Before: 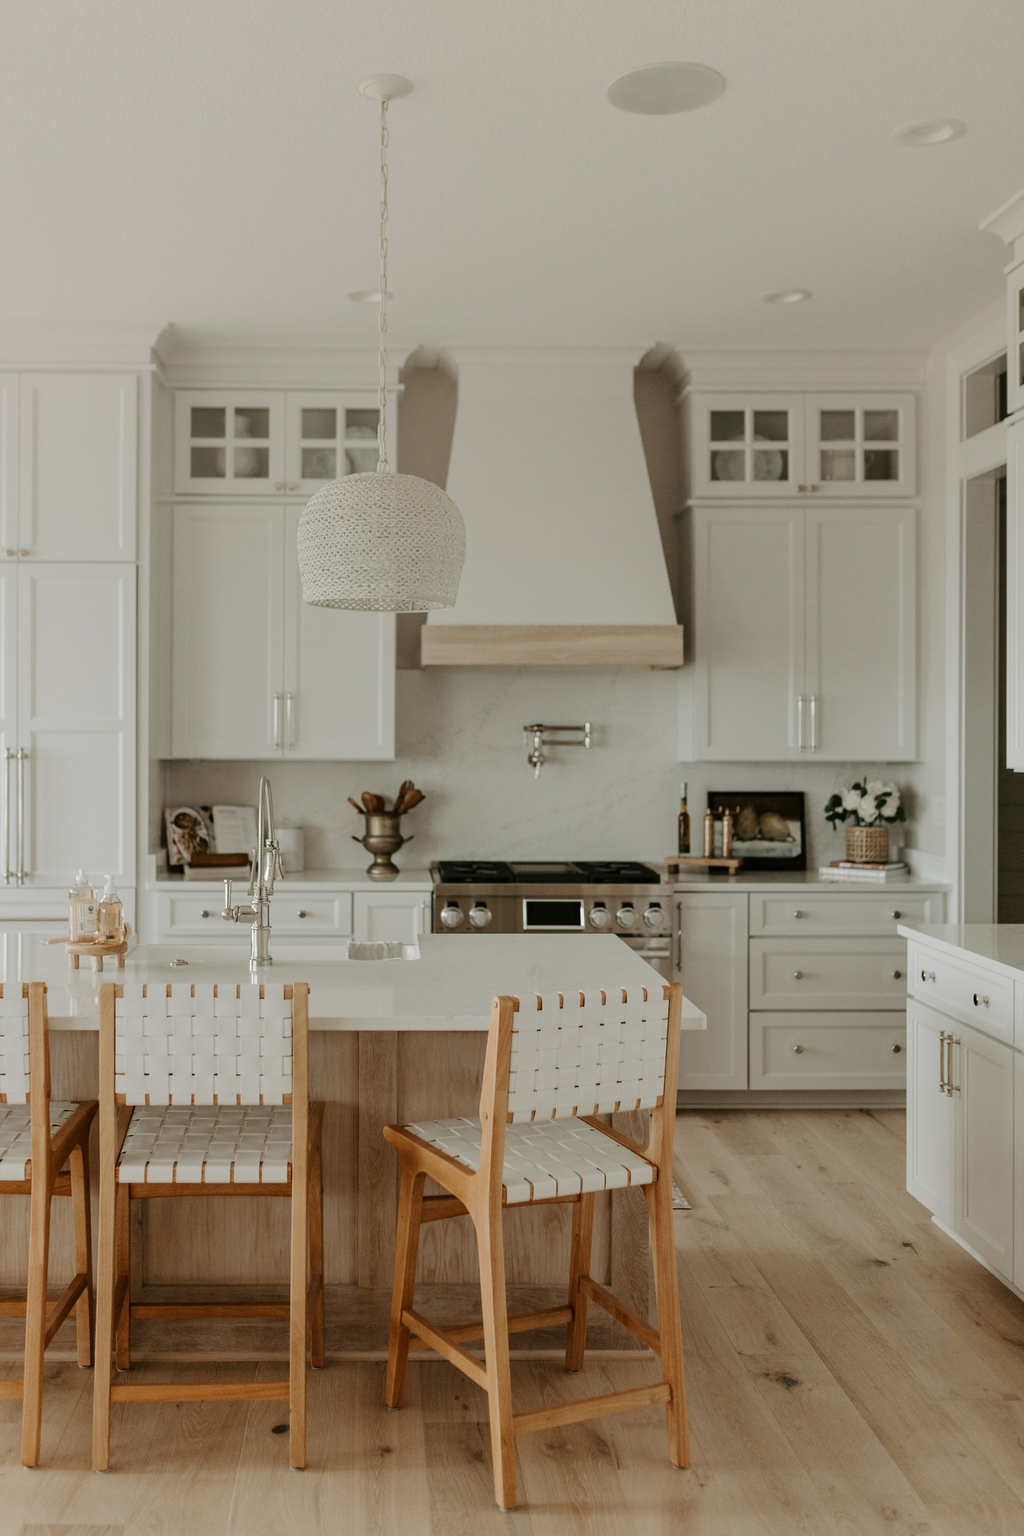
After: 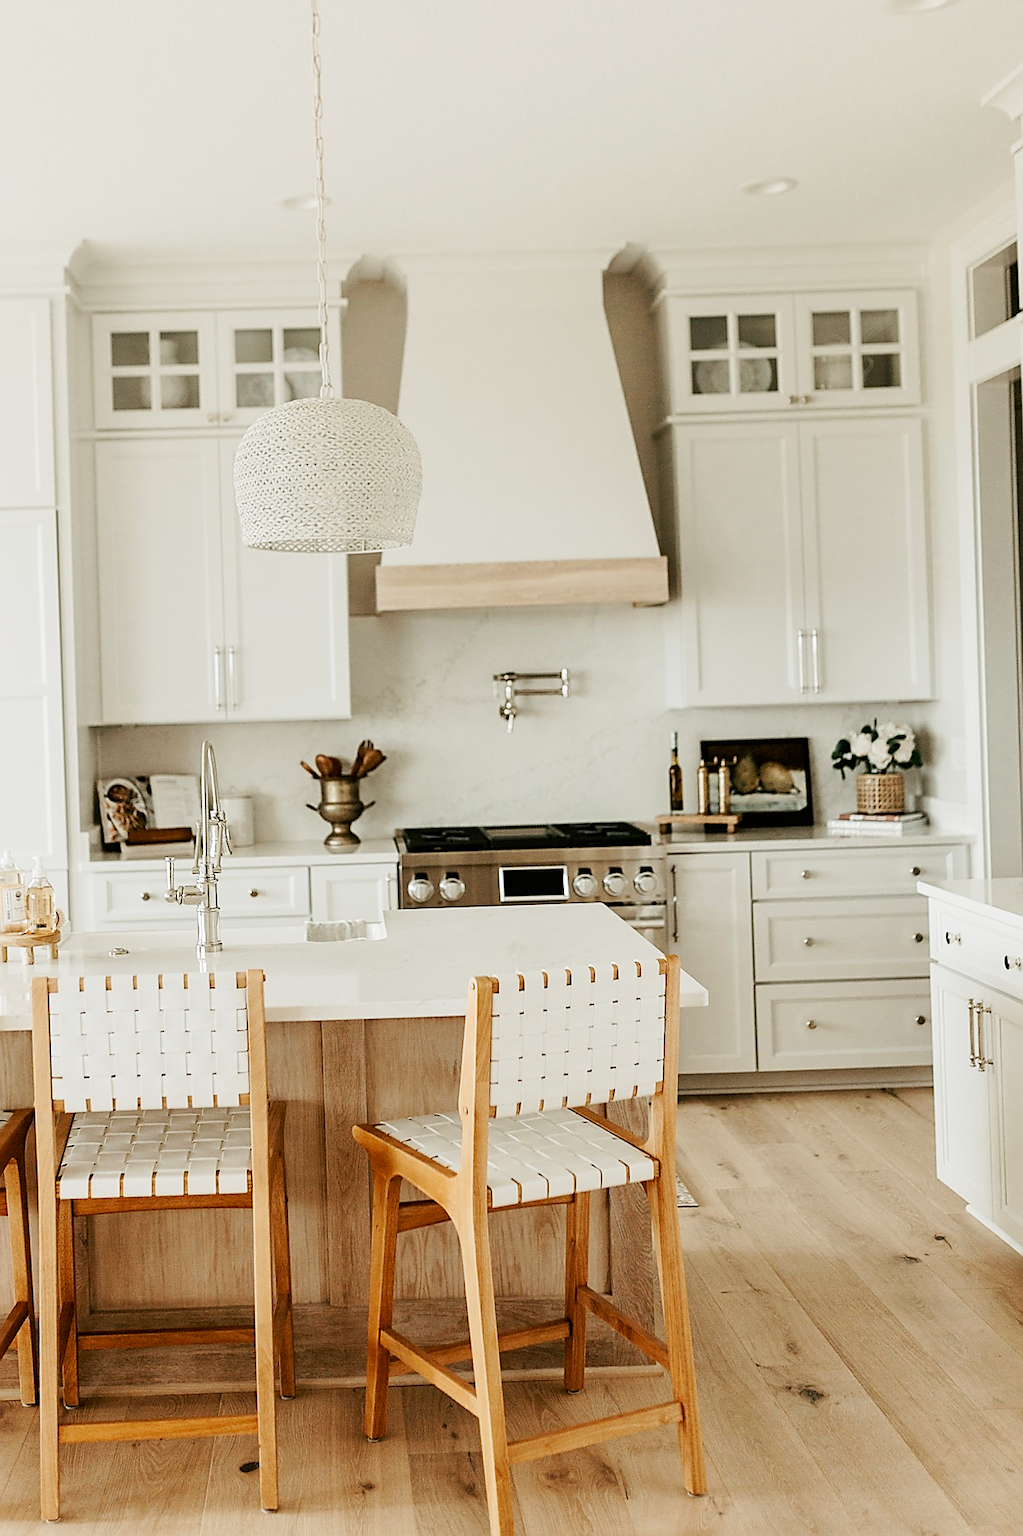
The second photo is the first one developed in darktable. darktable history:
base curve: curves: ch0 [(0, 0) (0.005, 0.002) (0.15, 0.3) (0.4, 0.7) (0.75, 0.95) (1, 1)], preserve colors none
crop and rotate: angle 1.96°, left 5.673%, top 5.673%
sharpen: radius 1.4, amount 1.25, threshold 0.7
